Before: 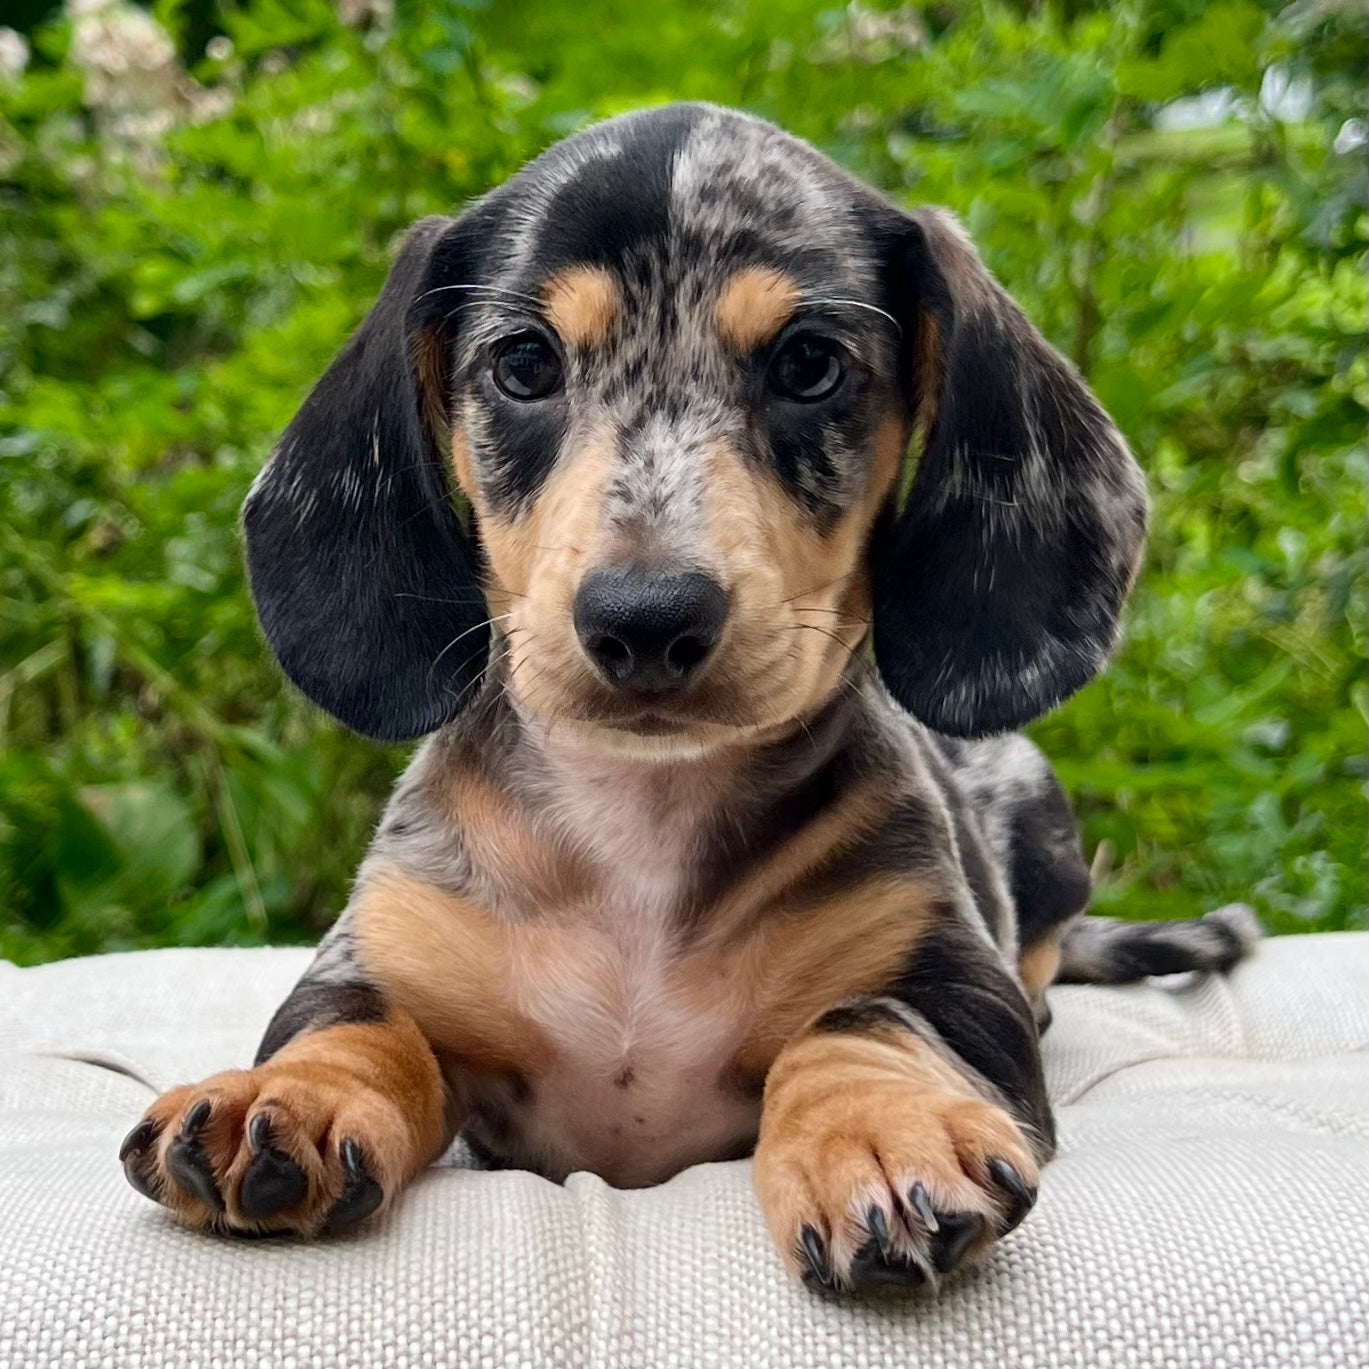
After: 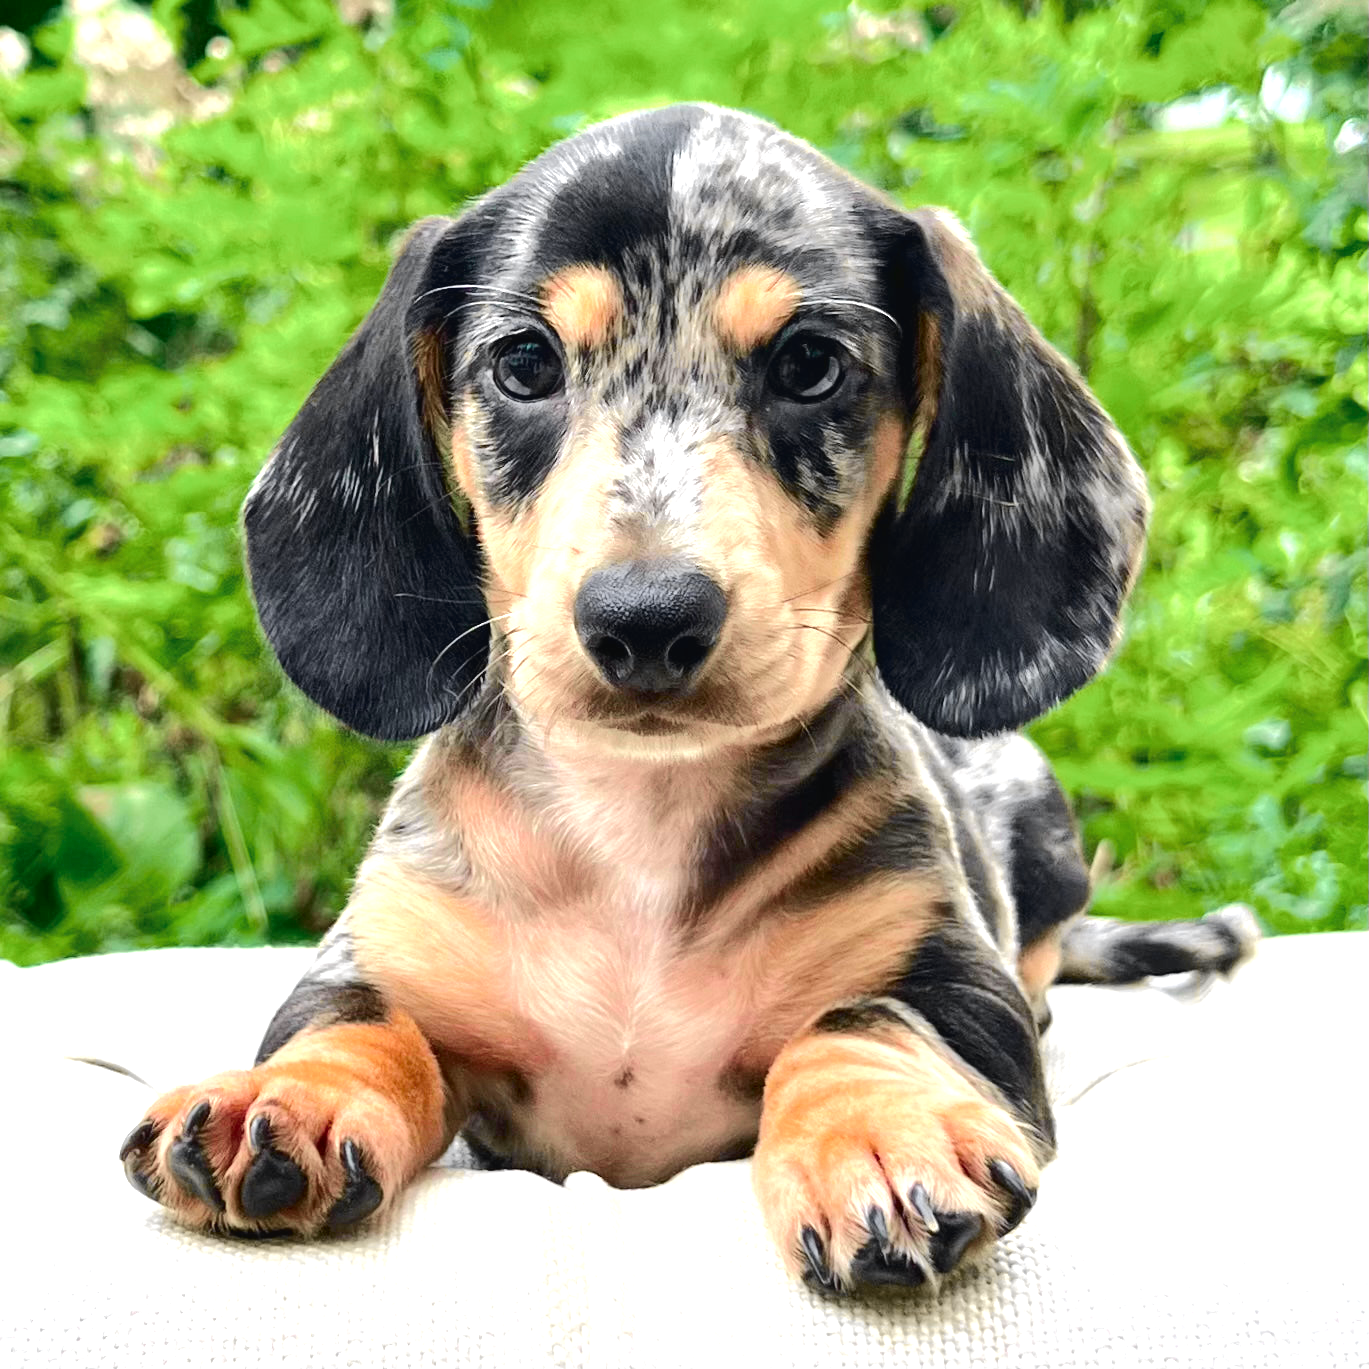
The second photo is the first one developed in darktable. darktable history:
tone curve: curves: ch0 [(0, 0.023) (0.037, 0.04) (0.131, 0.128) (0.304, 0.331) (0.504, 0.584) (0.616, 0.687) (0.704, 0.764) (0.808, 0.823) (1, 1)]; ch1 [(0, 0) (0.301, 0.3) (0.477, 0.472) (0.493, 0.497) (0.508, 0.501) (0.544, 0.541) (0.563, 0.565) (0.626, 0.66) (0.721, 0.776) (1, 1)]; ch2 [(0, 0) (0.249, 0.216) (0.349, 0.343) (0.424, 0.442) (0.476, 0.483) (0.502, 0.5) (0.517, 0.519) (0.532, 0.553) (0.569, 0.587) (0.634, 0.628) (0.706, 0.729) (0.828, 0.742) (1, 0.9)], color space Lab, independent channels, preserve colors none
exposure: black level correction 0, exposure 1.1 EV, compensate highlight preservation false
